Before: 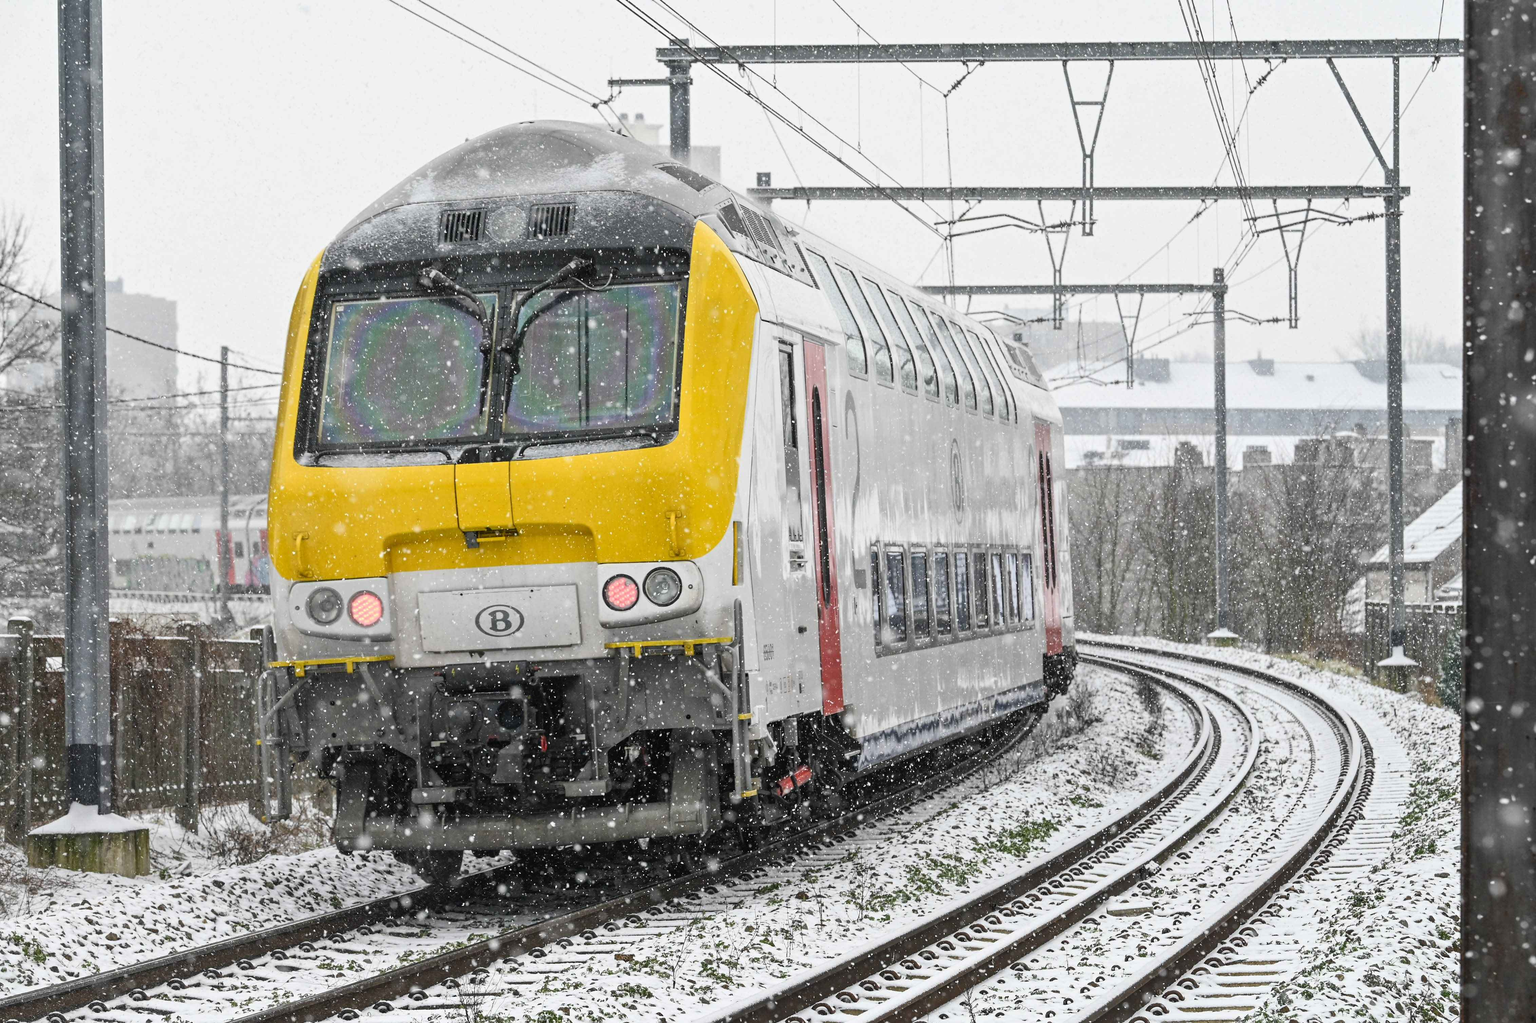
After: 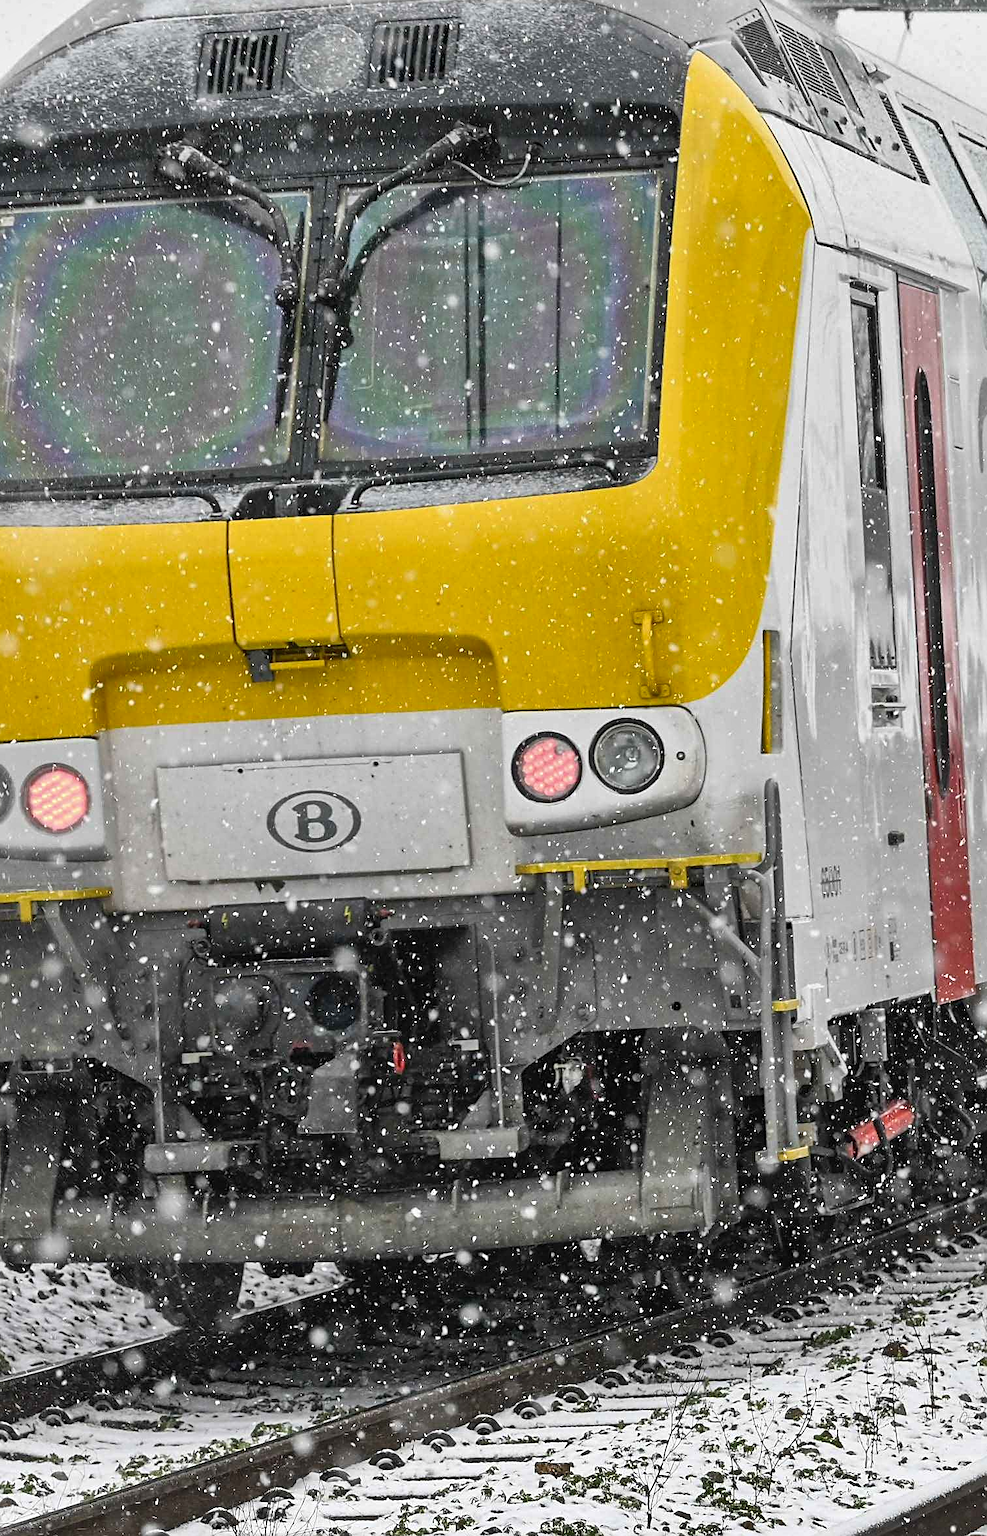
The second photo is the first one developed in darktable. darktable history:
sharpen: on, module defaults
crop and rotate: left 21.928%, top 18.936%, right 44.635%, bottom 2.975%
shadows and highlights: low approximation 0.01, soften with gaussian
